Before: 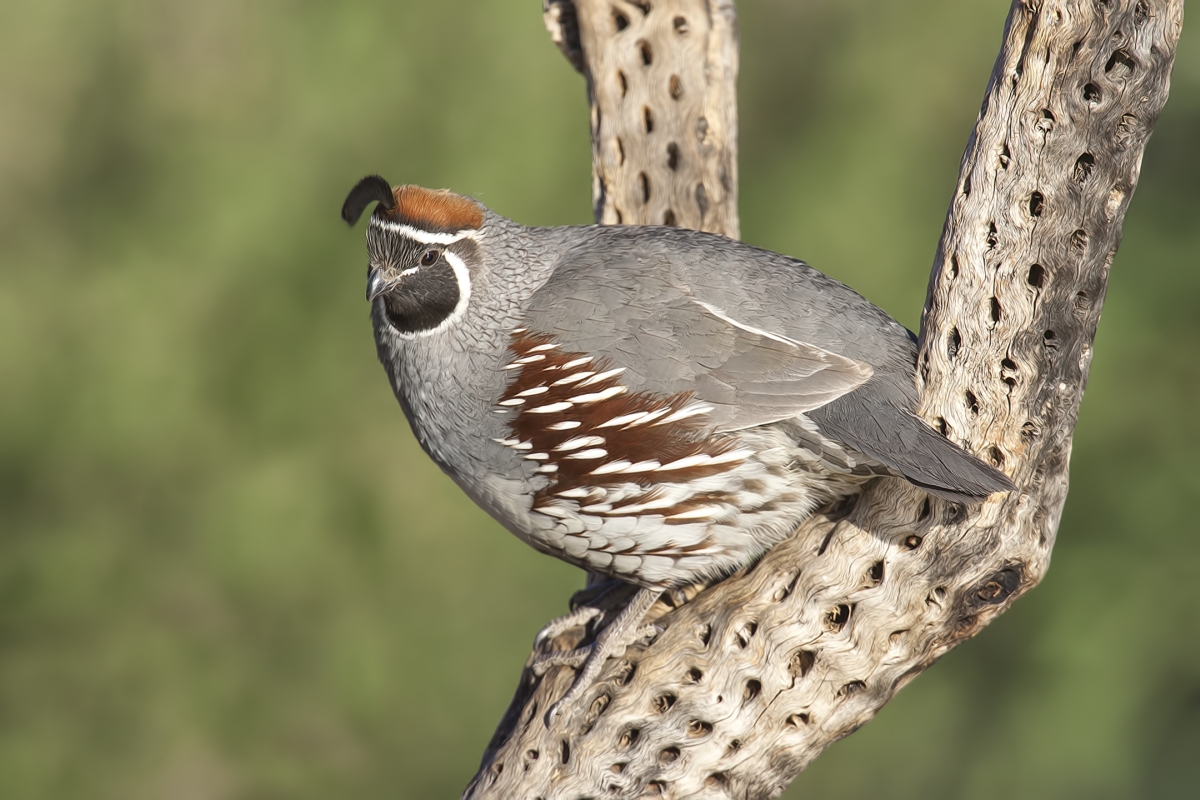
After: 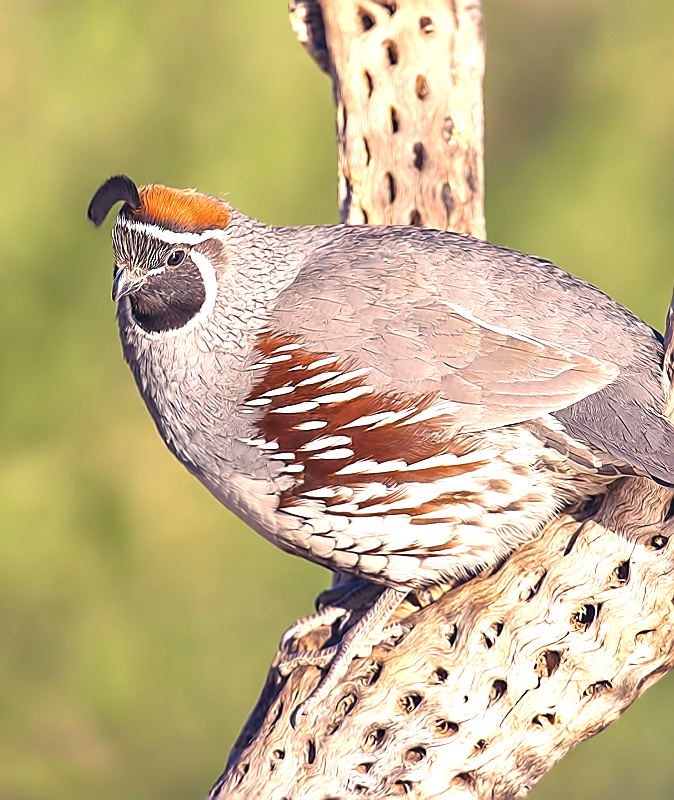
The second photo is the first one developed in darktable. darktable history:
exposure: black level correction 0, exposure 0.951 EV, compensate highlight preservation false
color balance rgb: shadows lift › luminance 0.447%, shadows lift › chroma 6.979%, shadows lift › hue 300.66°, perceptual saturation grading › global saturation 30.648%
crop: left 21.217%, right 22.601%
color correction: highlights a* 14.21, highlights b* 6.07, shadows a* -5.78, shadows b* -15.6, saturation 0.86
sharpen: radius 1.38, amount 1.243, threshold 0.616
